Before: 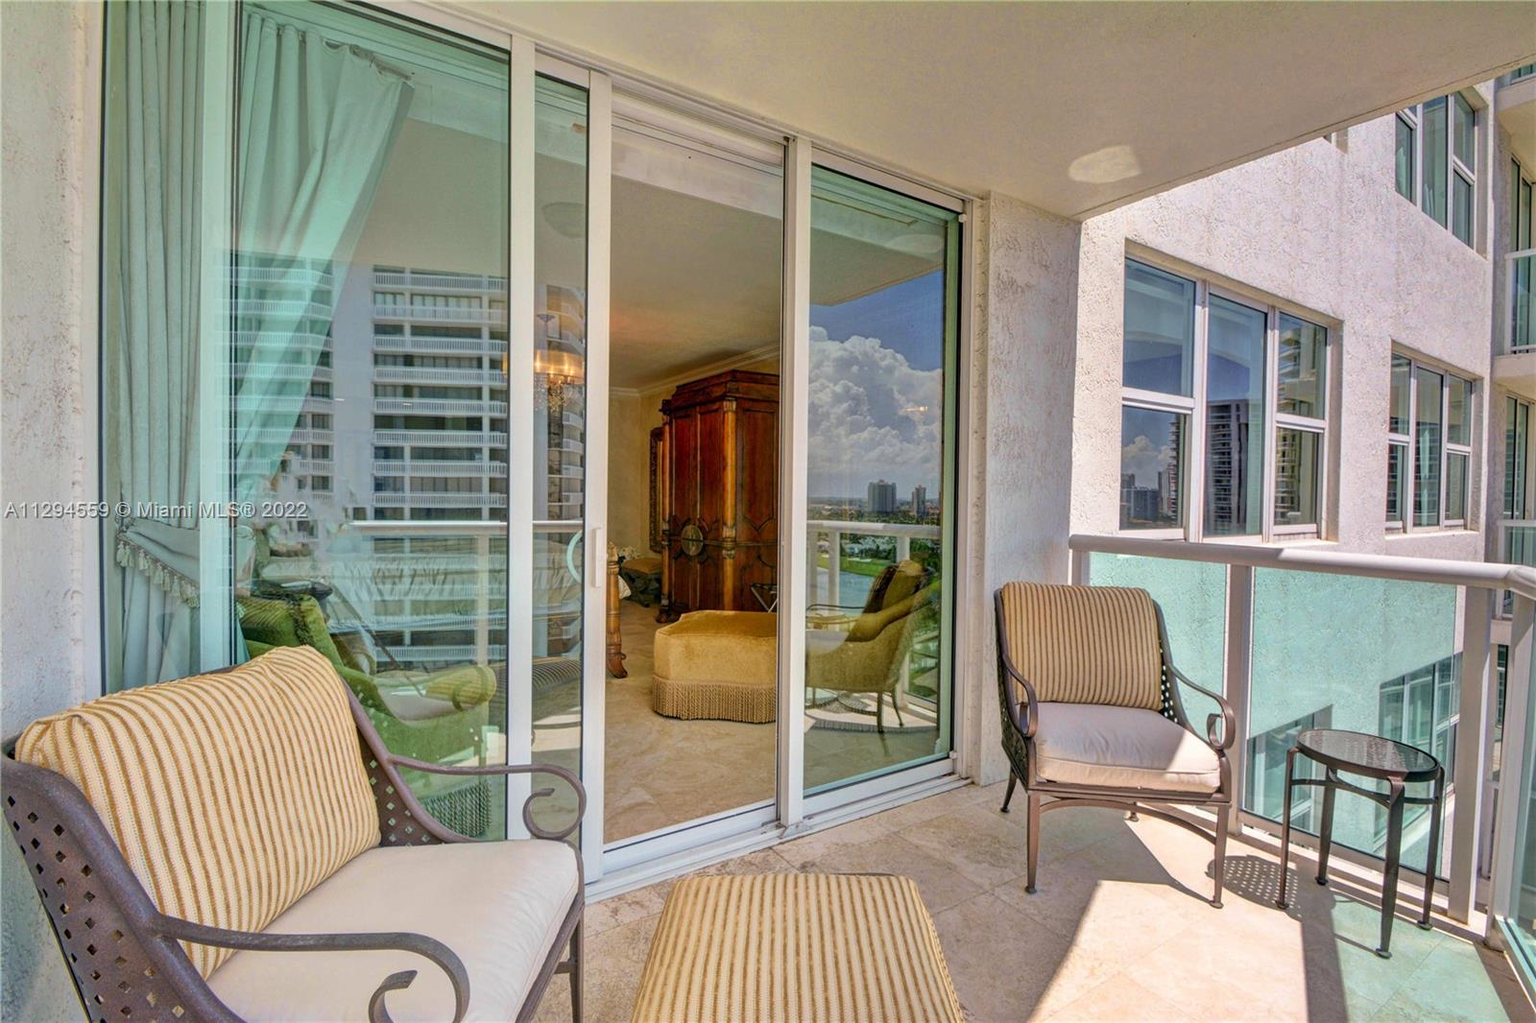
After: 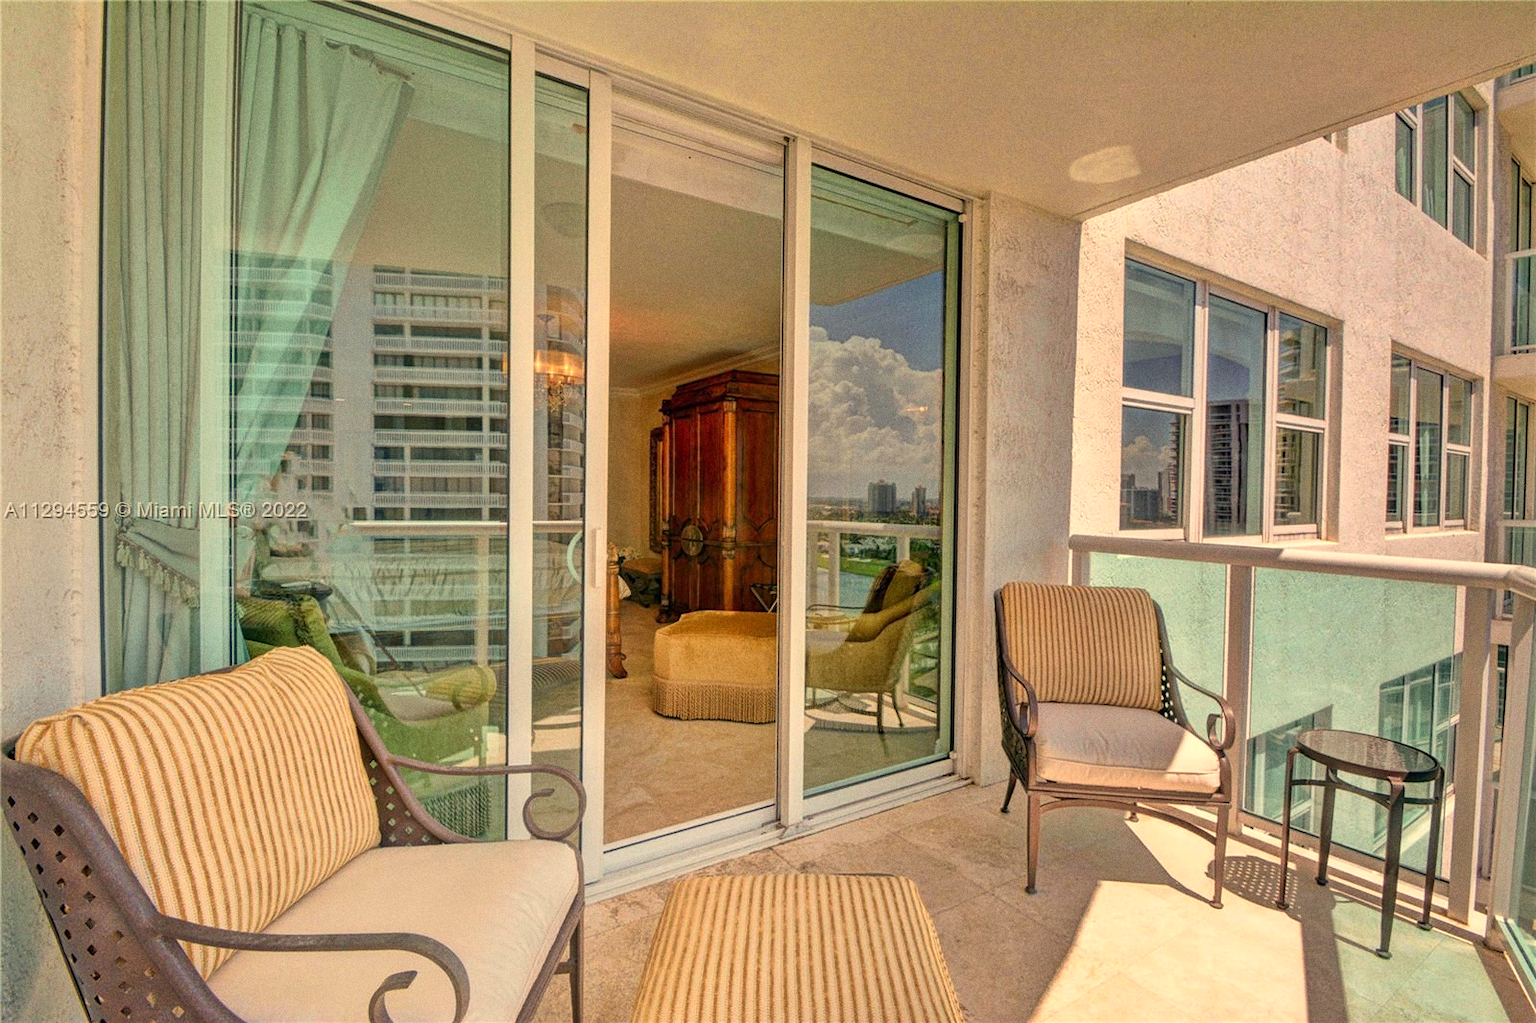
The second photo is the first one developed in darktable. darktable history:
white balance: red 1.123, blue 0.83
grain: on, module defaults
